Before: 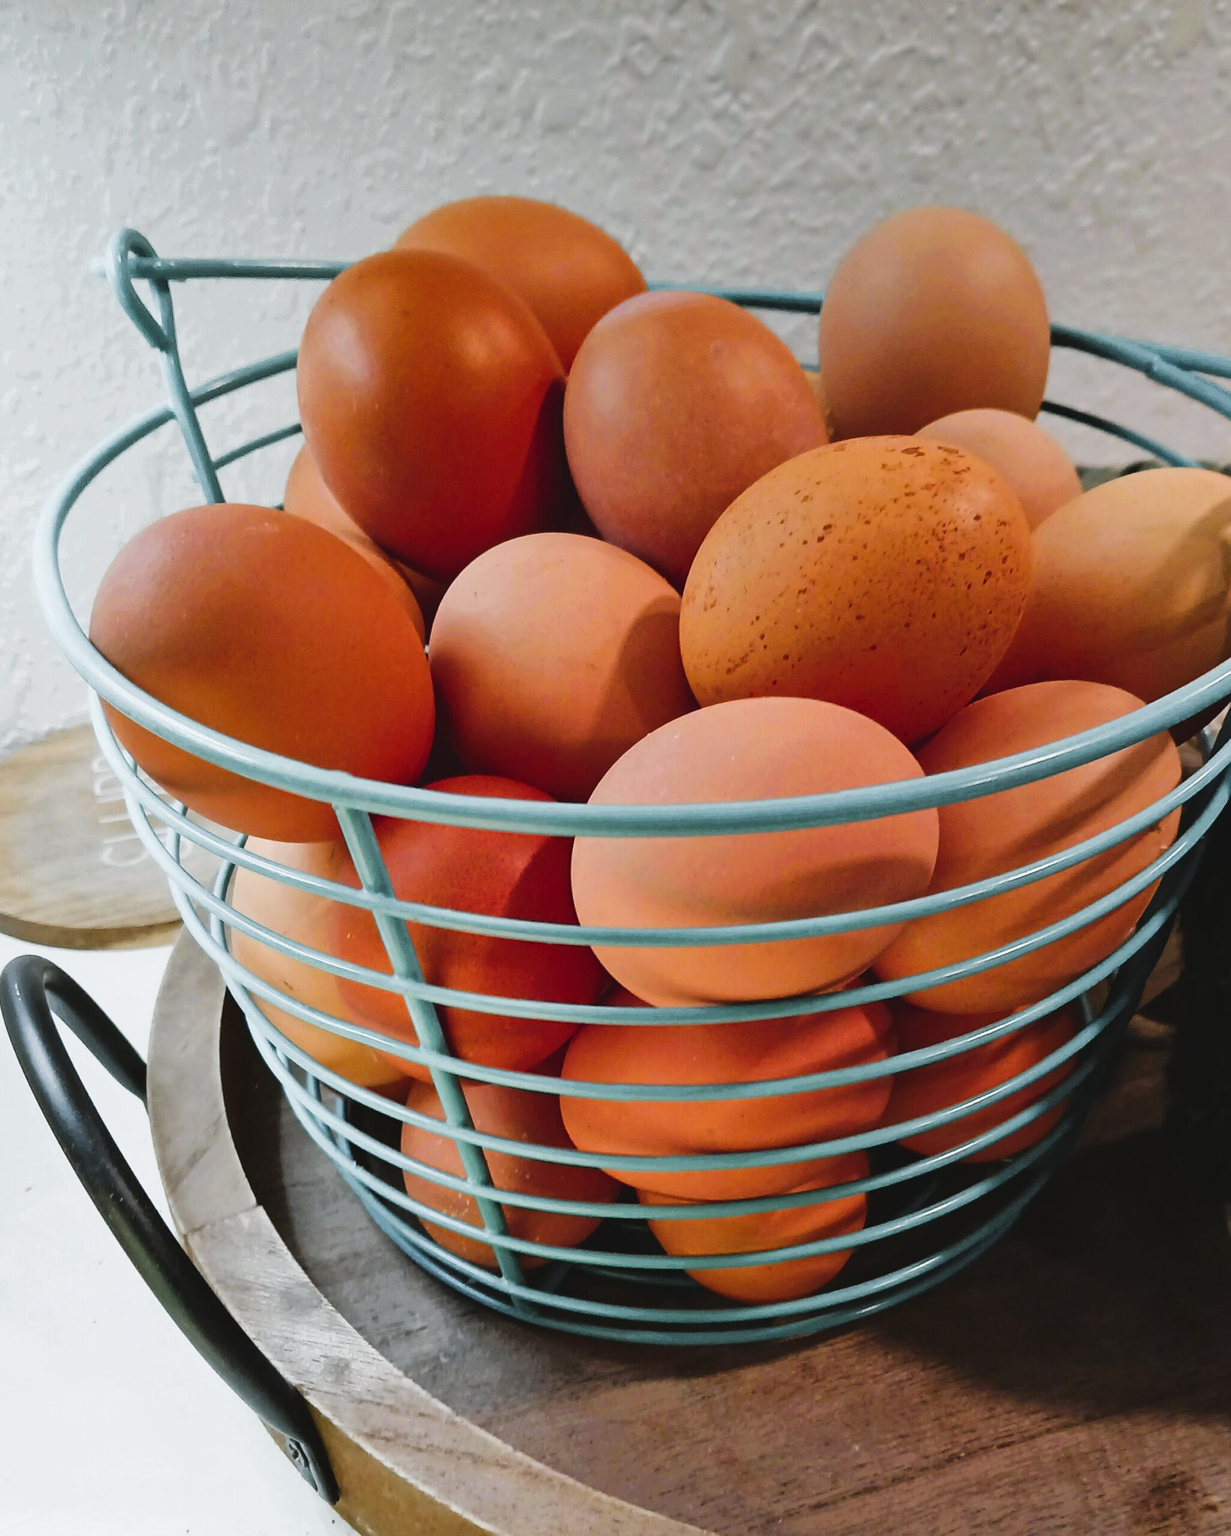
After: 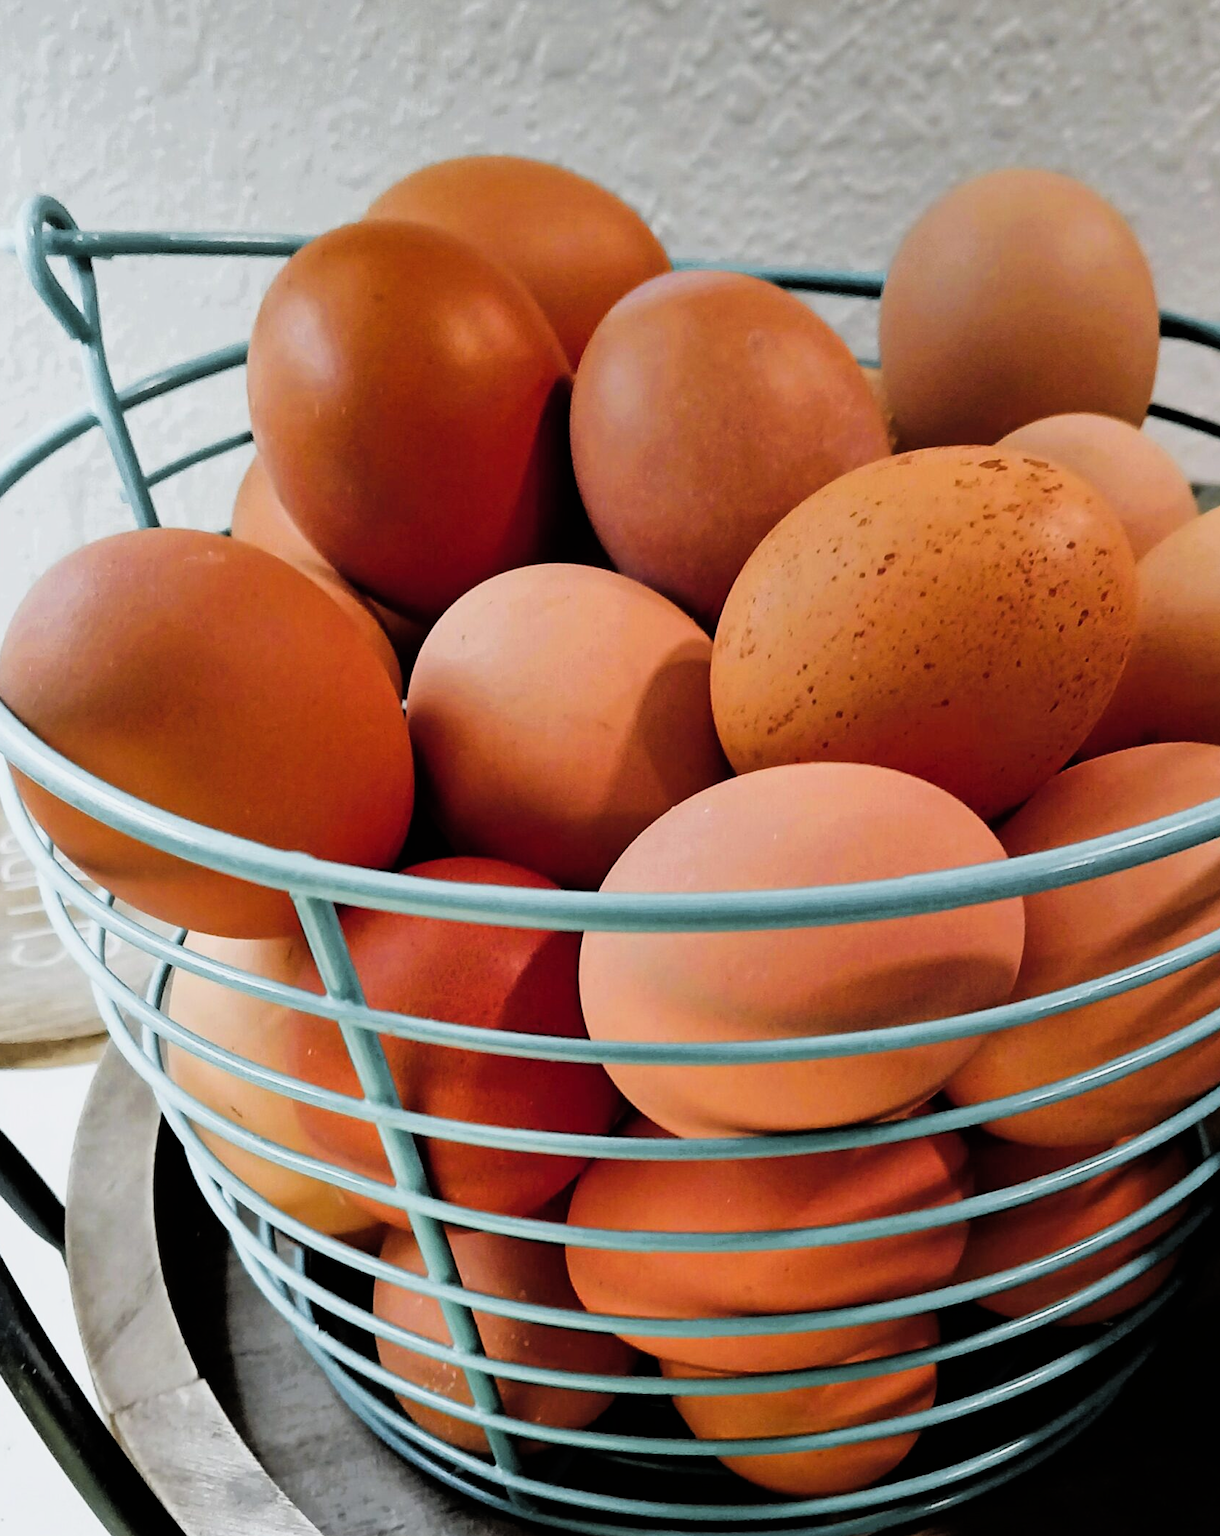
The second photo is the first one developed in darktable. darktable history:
filmic rgb: black relative exposure -4.9 EV, white relative exposure 2.82 EV, hardness 3.7, iterations of high-quality reconstruction 0
crop and rotate: left 7.584%, top 4.415%, right 10.53%, bottom 13.041%
